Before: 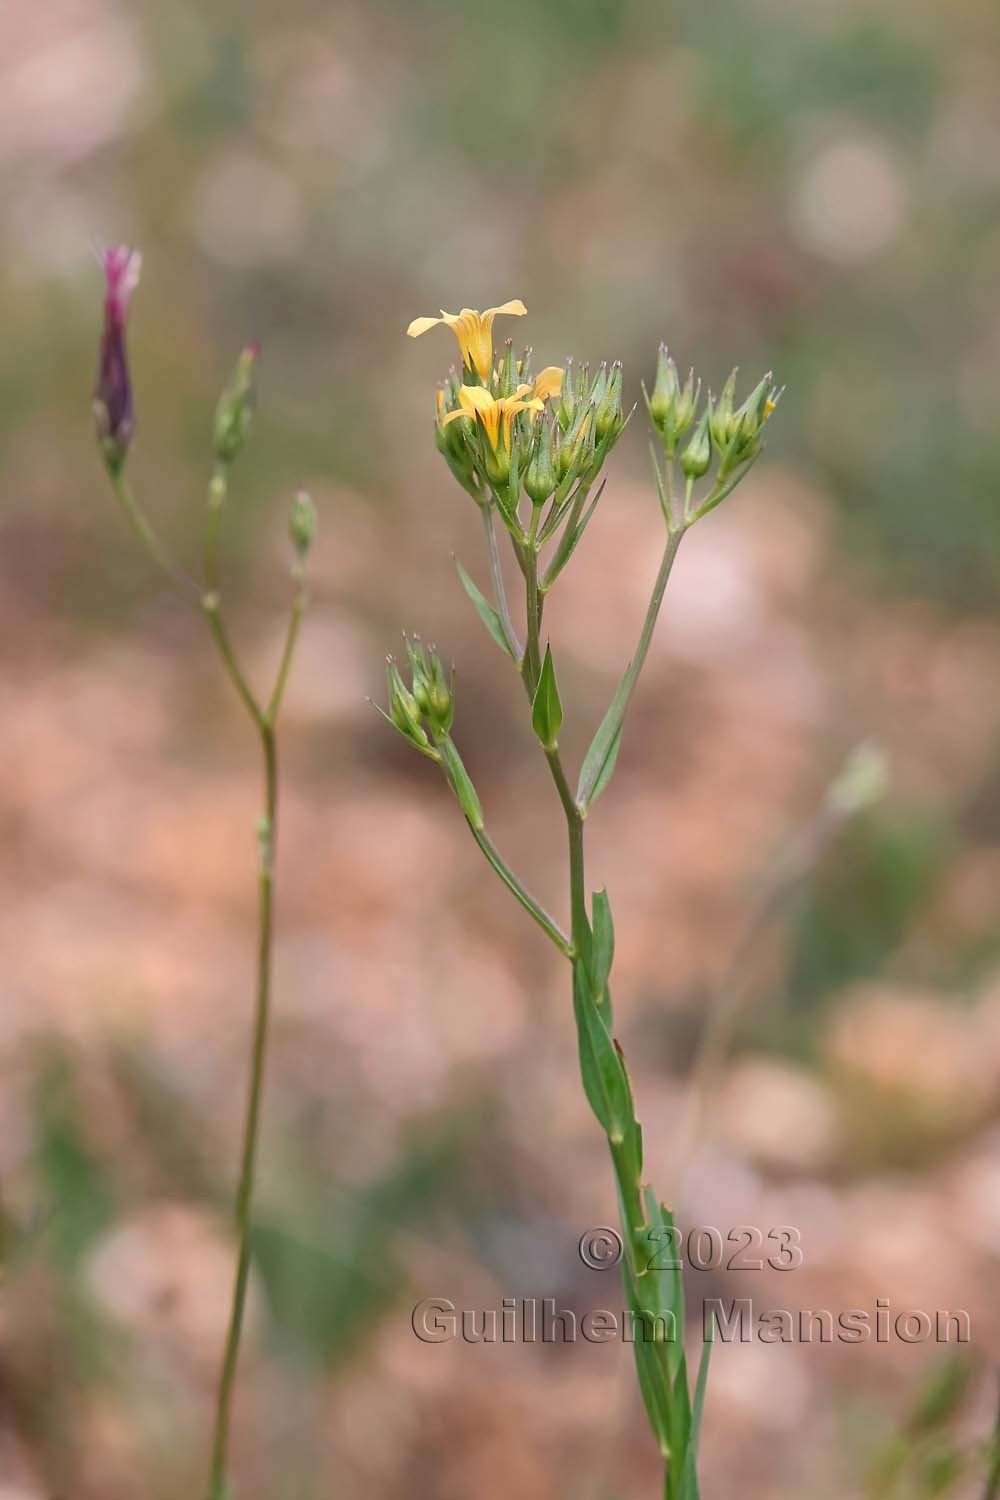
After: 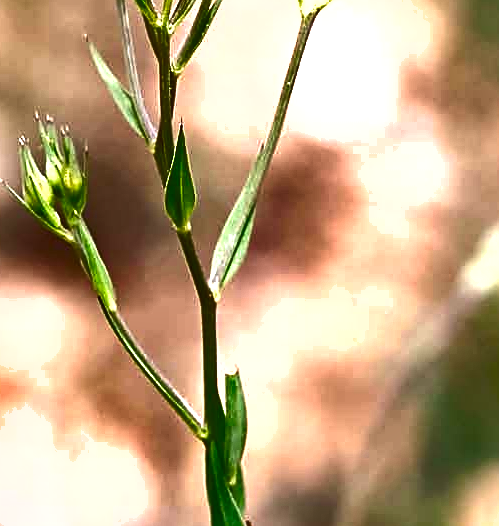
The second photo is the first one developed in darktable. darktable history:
contrast brightness saturation: contrast 0.103, brightness -0.28, saturation 0.136
crop: left 36.787%, top 34.589%, right 13.227%, bottom 30.332%
sharpen: on, module defaults
tone equalizer: -8 EV -0.79 EV, -7 EV -0.728 EV, -6 EV -0.579 EV, -5 EV -0.4 EV, -3 EV 0.382 EV, -2 EV 0.6 EV, -1 EV 0.678 EV, +0 EV 0.77 EV
local contrast: mode bilateral grid, contrast 26, coarseness 59, detail 151%, midtone range 0.2
shadows and highlights: radius 118.55, shadows 41.82, highlights -61.55, soften with gaussian
exposure: exposure 0.649 EV, compensate highlight preservation false
